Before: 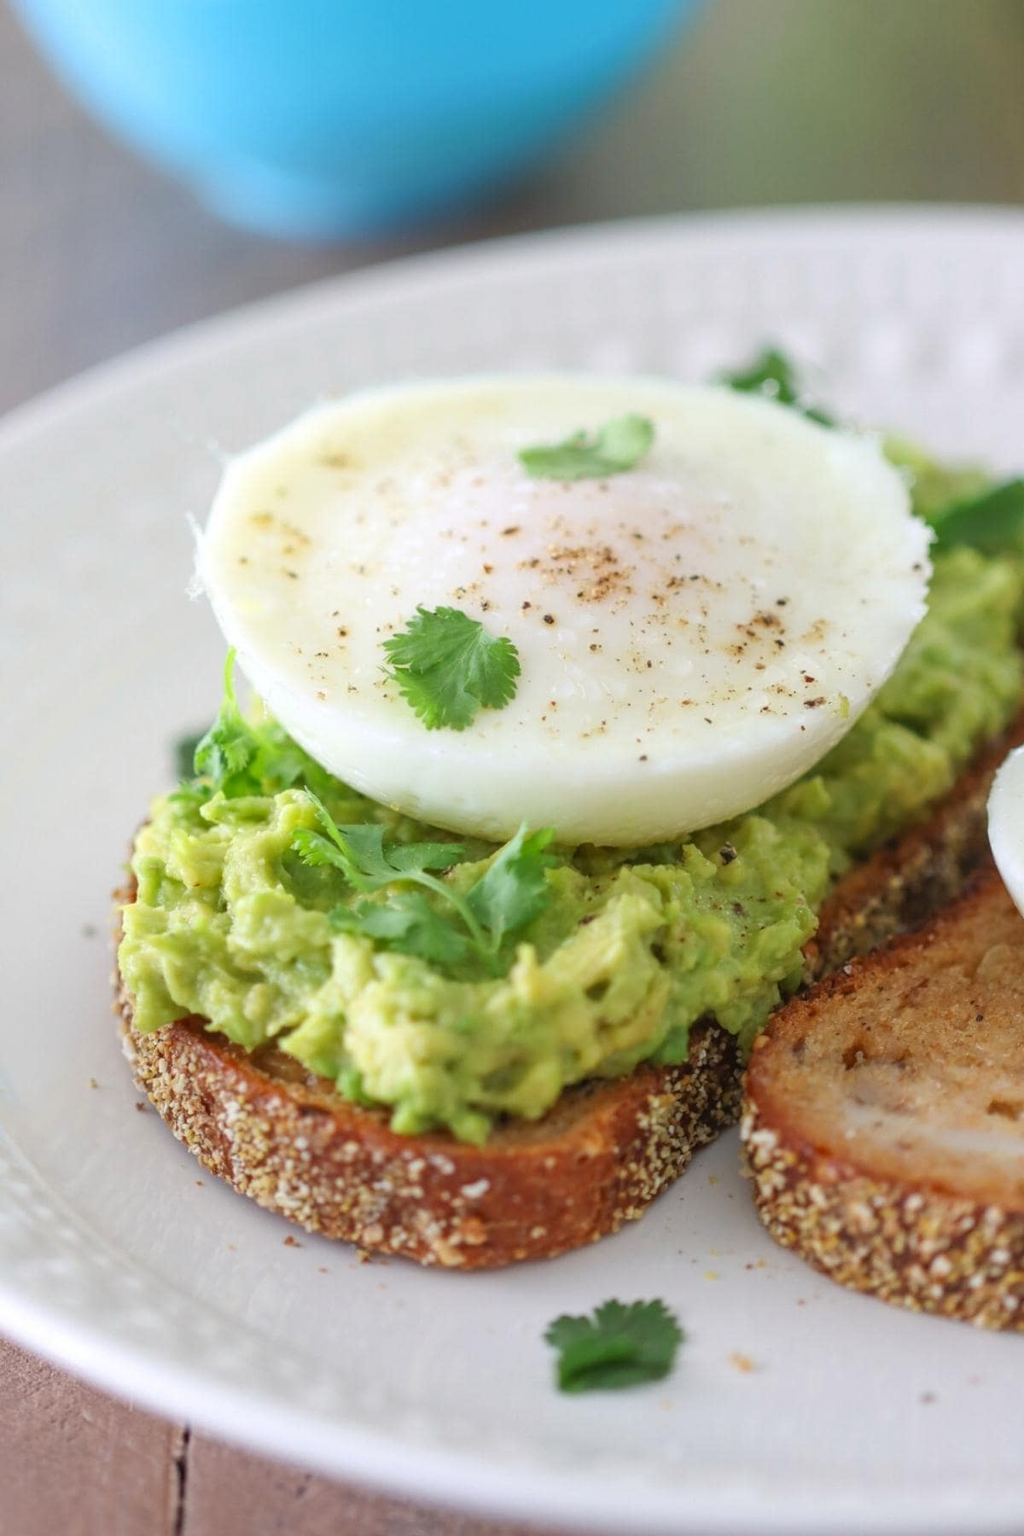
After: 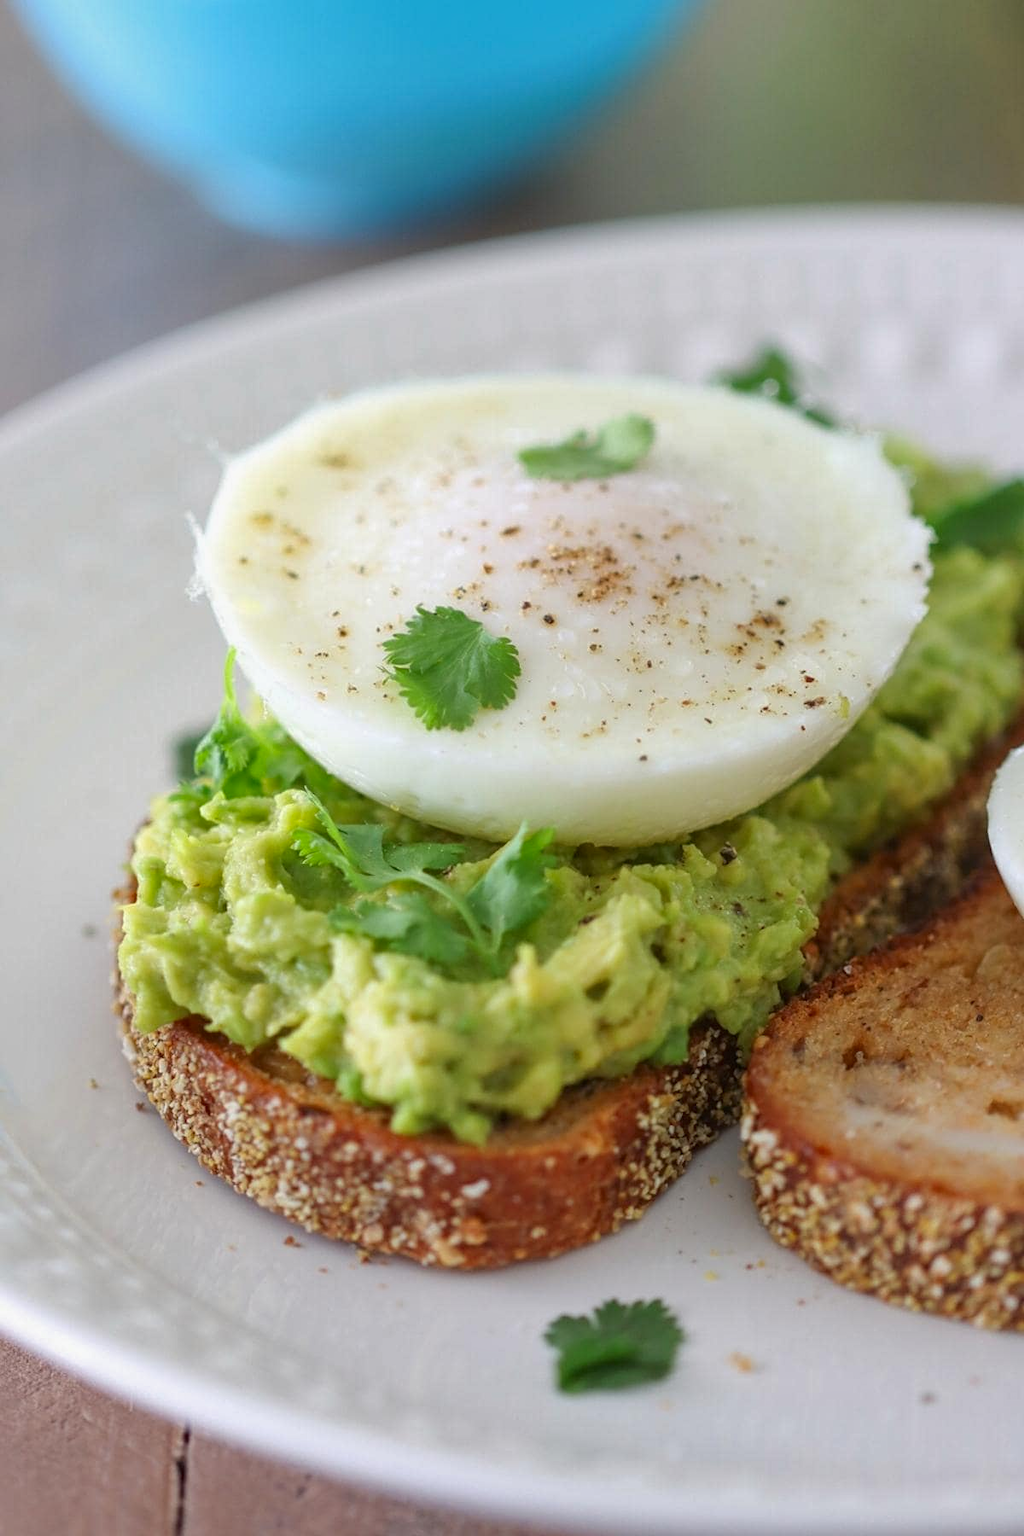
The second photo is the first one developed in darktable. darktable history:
sharpen: amount 0.218
shadows and highlights: shadows -20.4, white point adjustment -1.89, highlights -35.21
contrast brightness saturation: contrast 0.033, brightness -0.036
